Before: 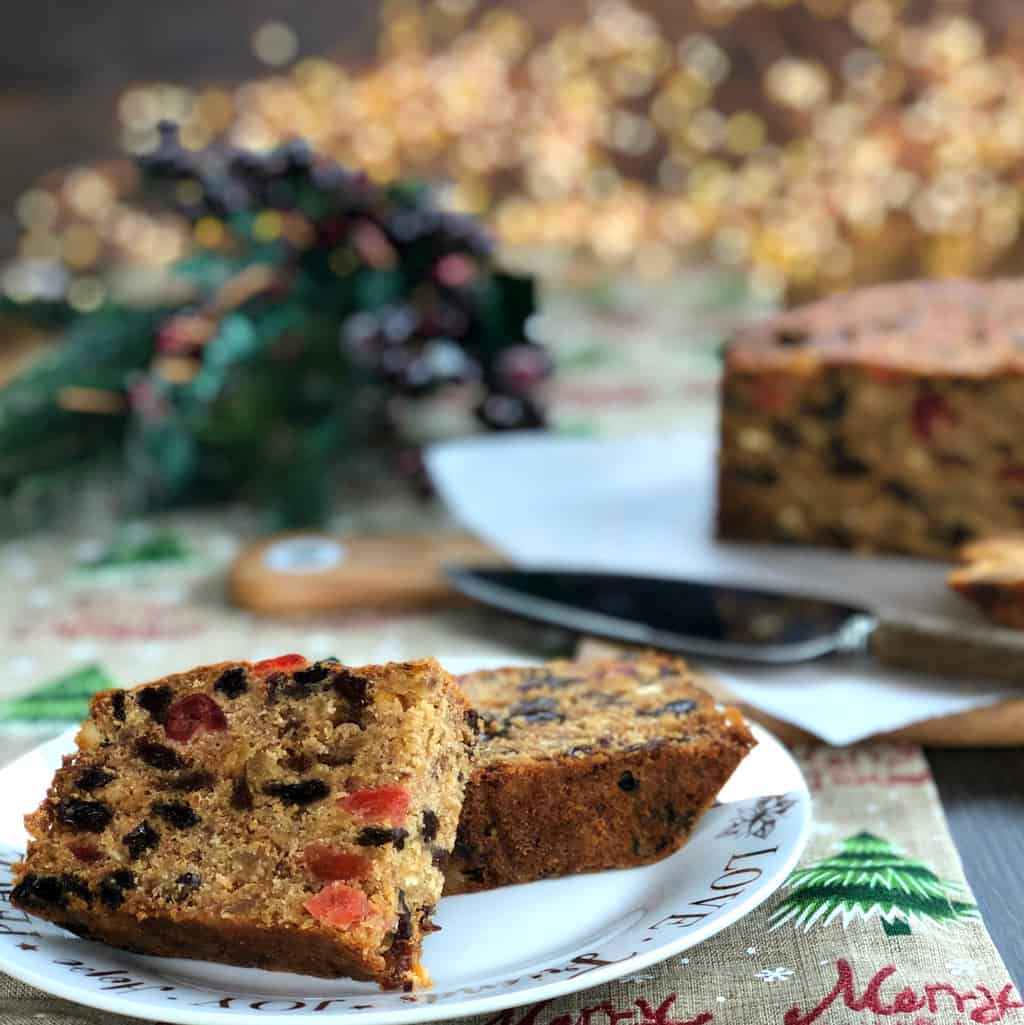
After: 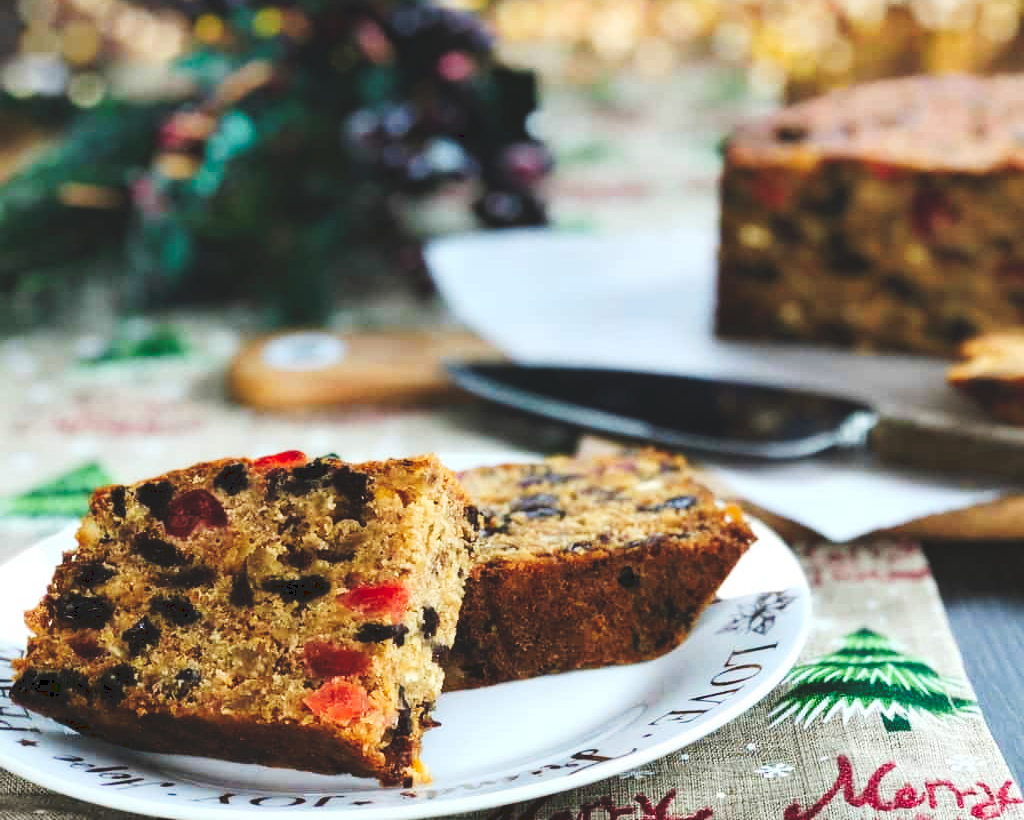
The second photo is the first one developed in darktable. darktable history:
crop and rotate: top 19.998%
tone curve: curves: ch0 [(0, 0) (0.003, 0.117) (0.011, 0.118) (0.025, 0.123) (0.044, 0.13) (0.069, 0.137) (0.1, 0.149) (0.136, 0.157) (0.177, 0.184) (0.224, 0.217) (0.277, 0.257) (0.335, 0.324) (0.399, 0.406) (0.468, 0.511) (0.543, 0.609) (0.623, 0.712) (0.709, 0.8) (0.801, 0.877) (0.898, 0.938) (1, 1)], preserve colors none
